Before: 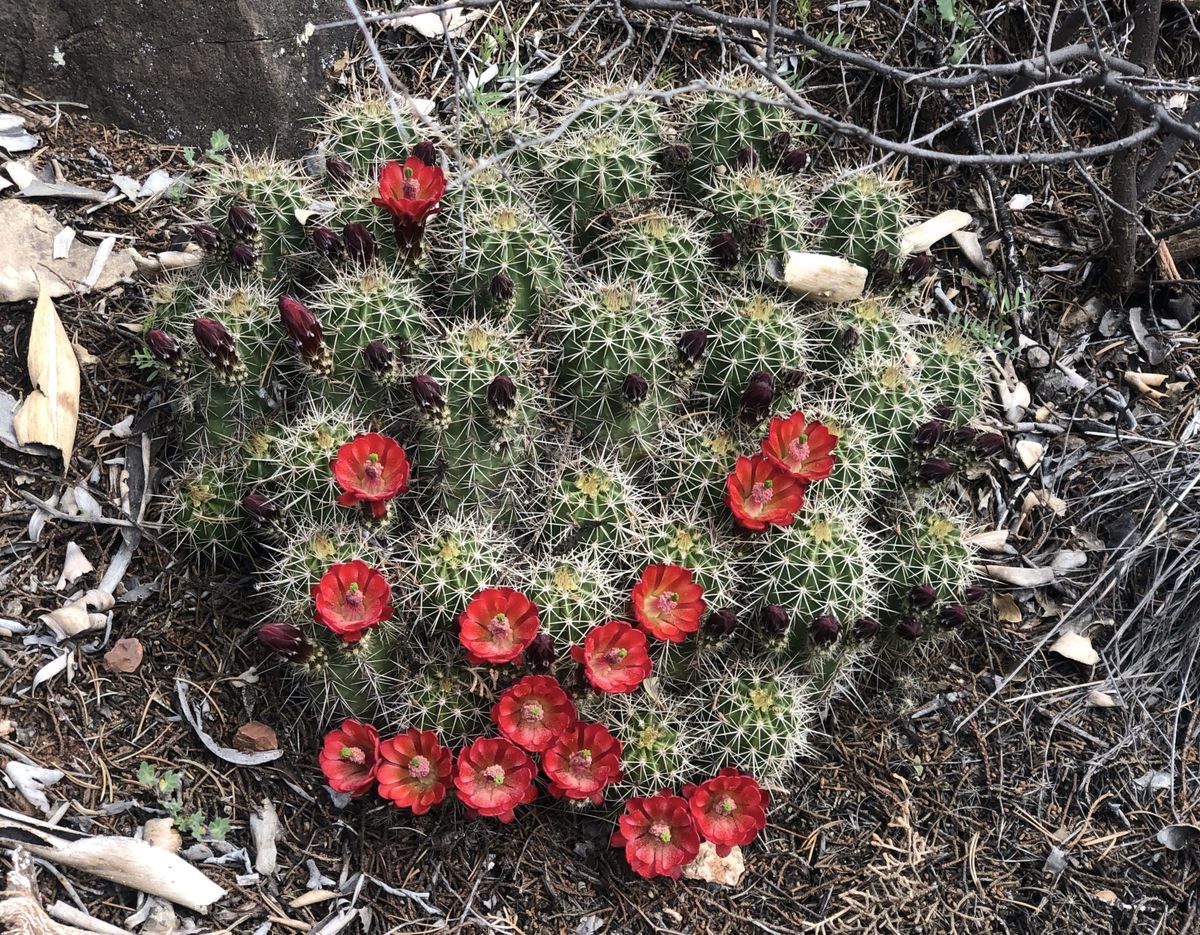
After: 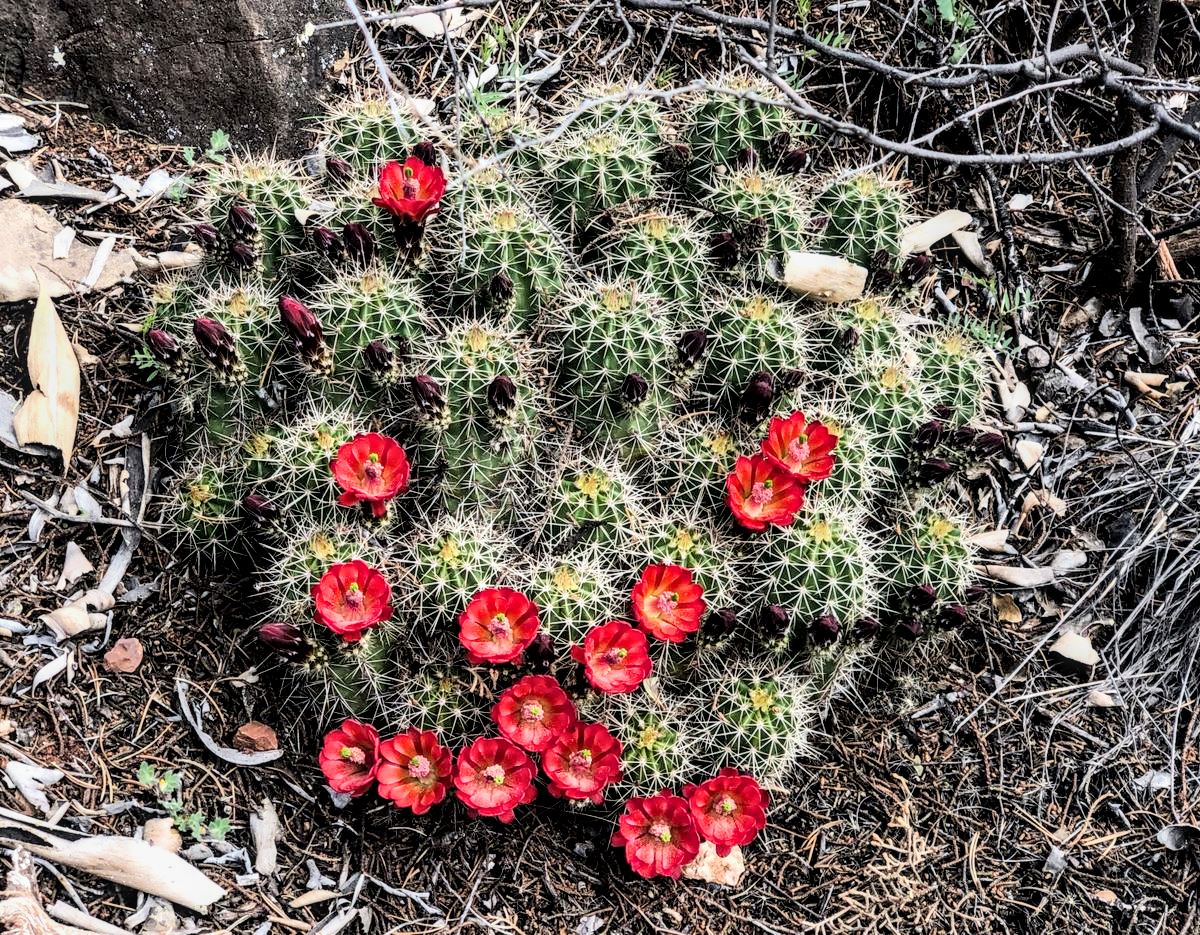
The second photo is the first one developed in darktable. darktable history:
color balance rgb: perceptual saturation grading › global saturation 10%, global vibrance 10%
local contrast: detail 140%
filmic rgb: black relative exposure -5 EV, hardness 2.88, contrast 1.3
exposure: black level correction 0, exposure 0.6 EV, compensate exposure bias true, compensate highlight preservation false
